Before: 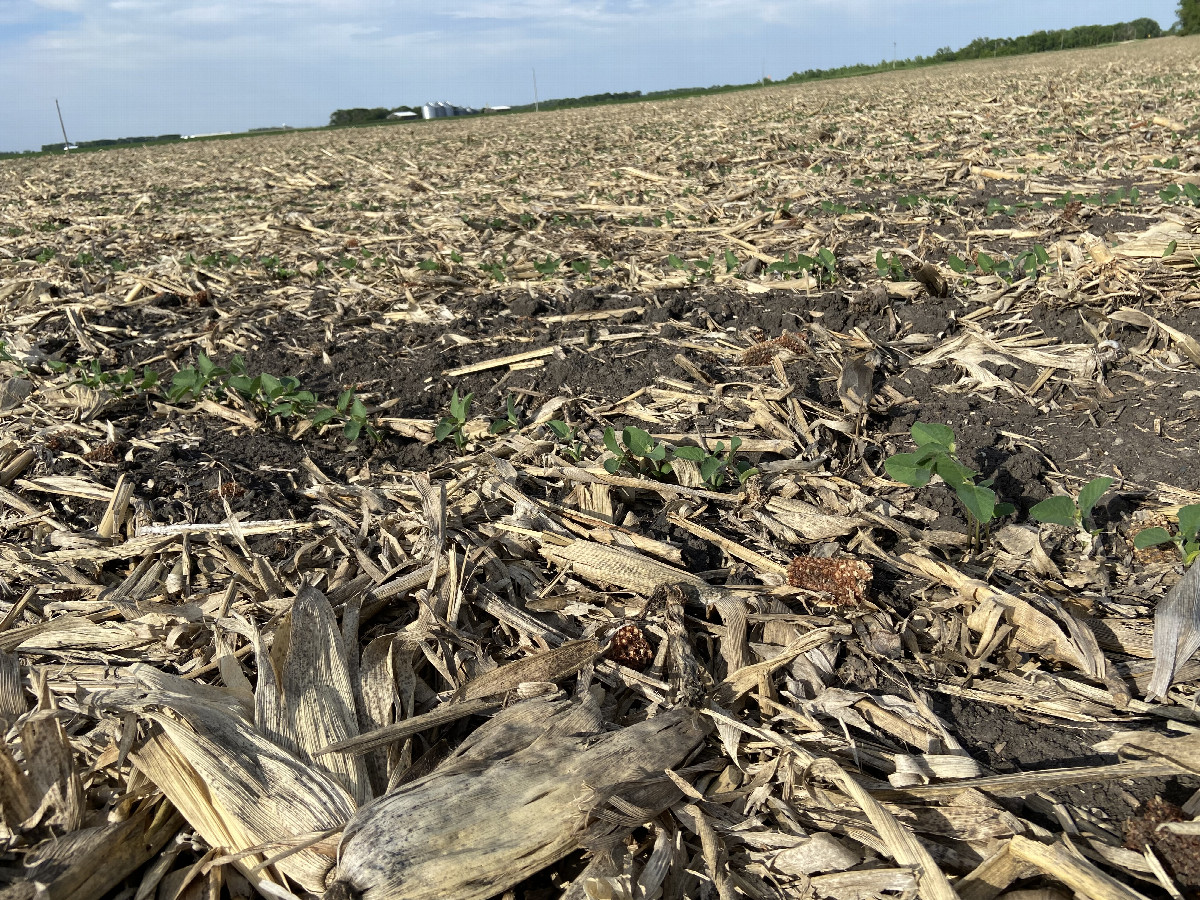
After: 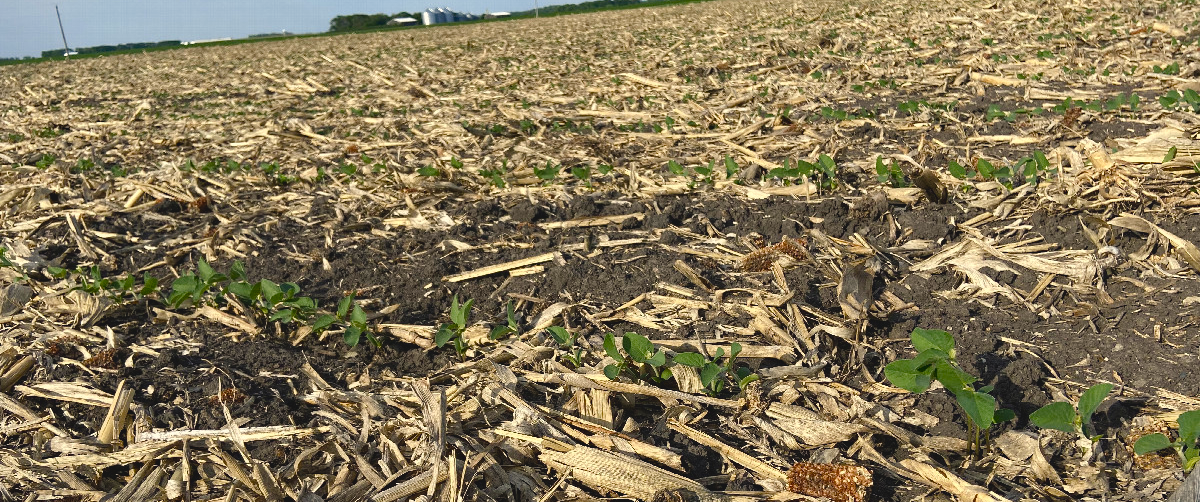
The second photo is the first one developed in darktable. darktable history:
vignetting: fall-off start 99.44%, brightness -0.186, saturation -0.302, width/height ratio 1.304
crop and rotate: top 10.508%, bottom 33.714%
haze removal: adaptive false
color balance rgb: highlights gain › chroma 3.049%, highlights gain › hue 75.81°, global offset › luminance 0.775%, perceptual saturation grading › global saturation 0.519%, perceptual saturation grading › mid-tones 6.072%, perceptual saturation grading › shadows 72.239%, global vibrance 10.894%
